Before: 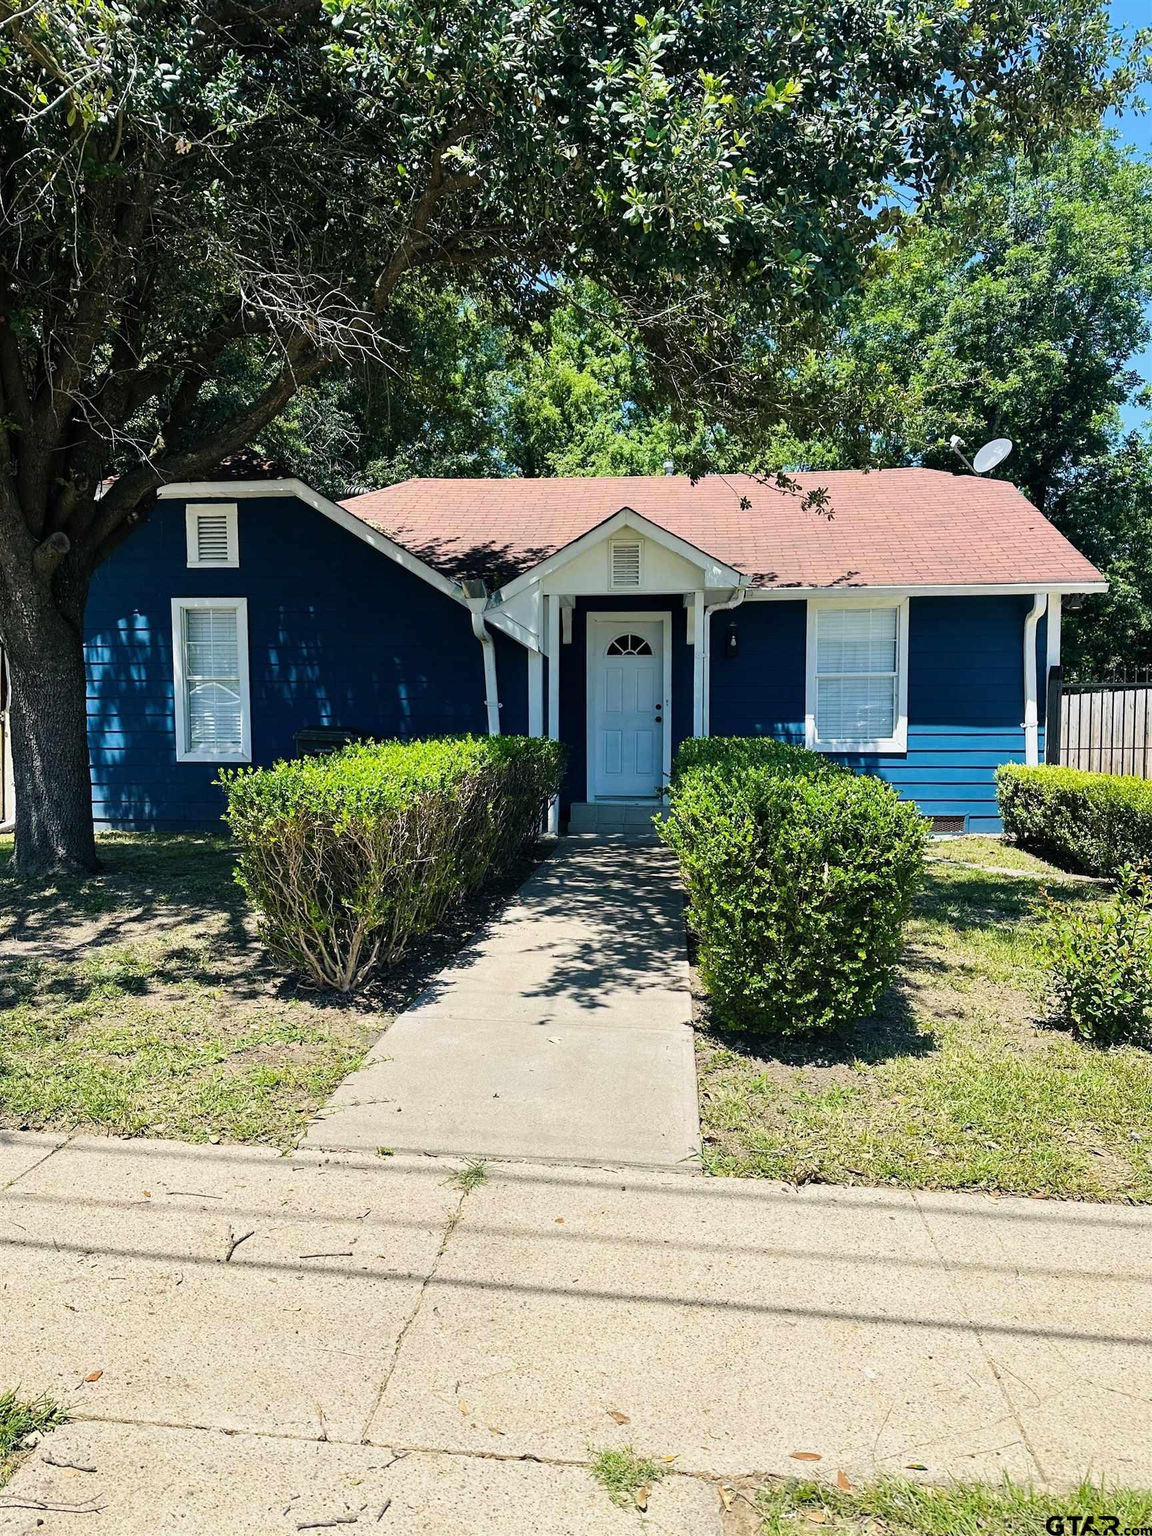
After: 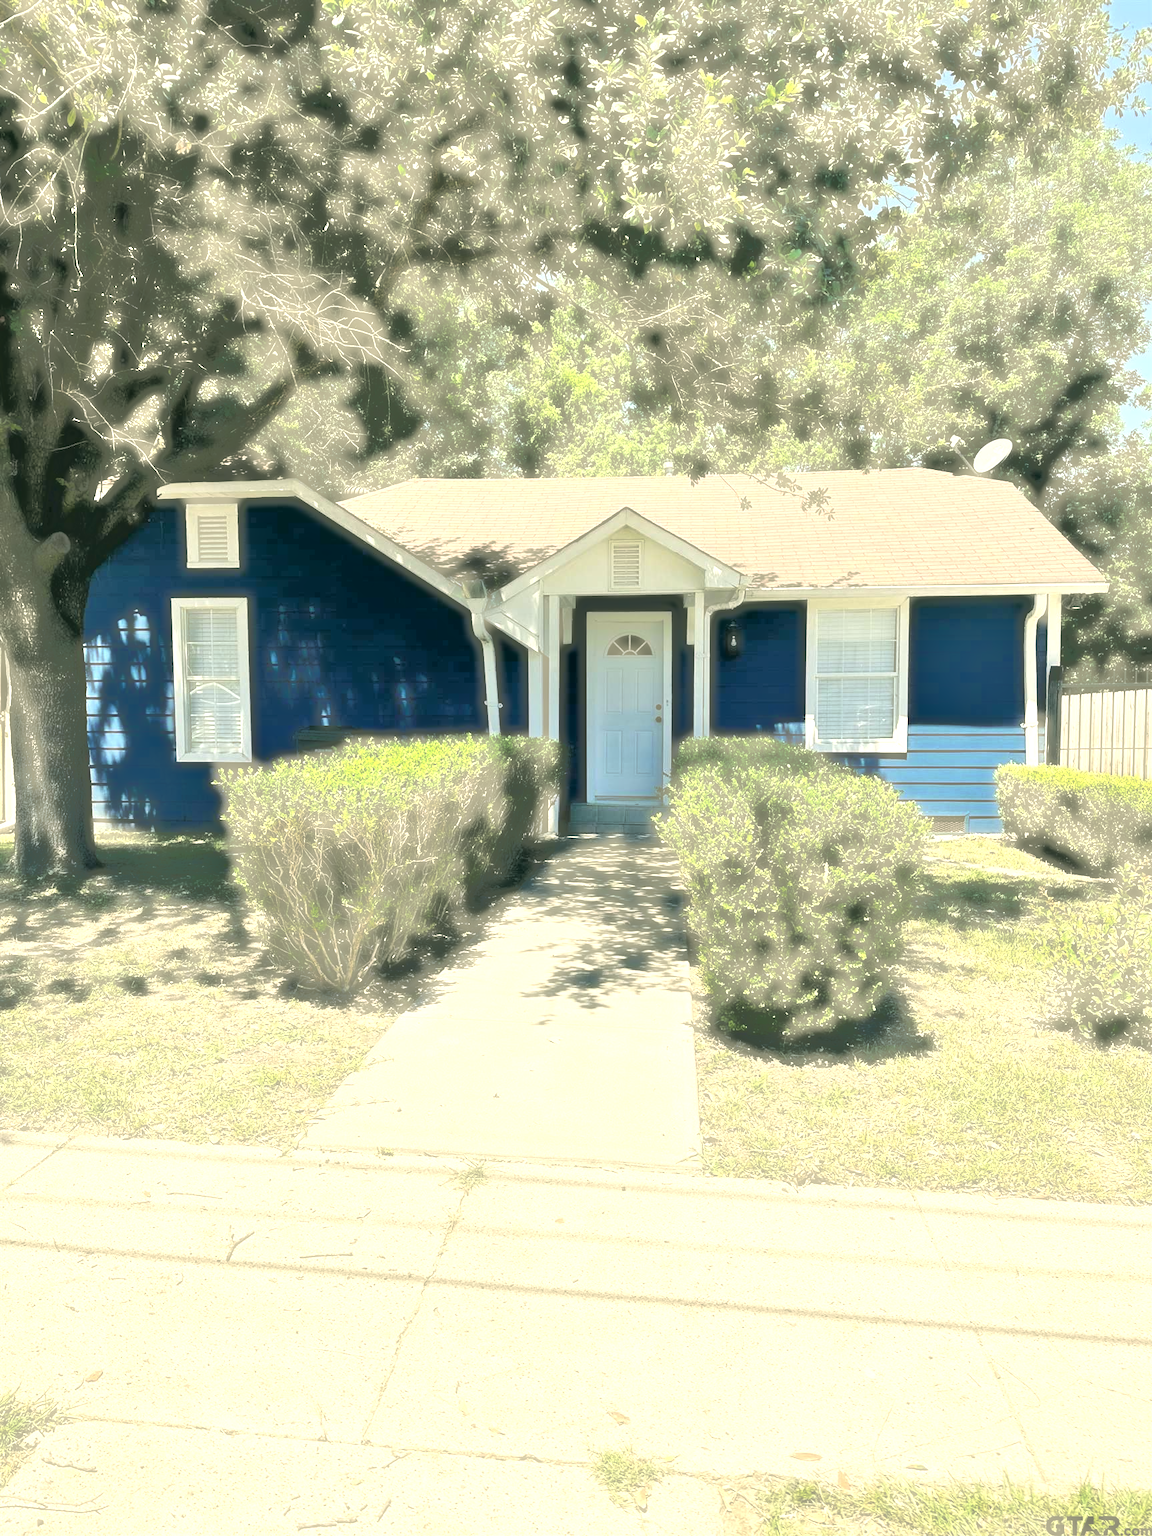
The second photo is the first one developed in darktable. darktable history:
color correction: highlights a* -0.357, highlights b* 9.26, shadows a* -8.89, shadows b* 0.914
exposure: exposure 1.069 EV, compensate exposure bias true, compensate highlight preservation false
haze removal: strength -0.89, distance 0.227, compatibility mode true, adaptive false
tone equalizer: -7 EV -0.633 EV, -6 EV 1.02 EV, -5 EV -0.485 EV, -4 EV 0.463 EV, -3 EV 0.443 EV, -2 EV 0.145 EV, -1 EV -0.149 EV, +0 EV -0.412 EV
